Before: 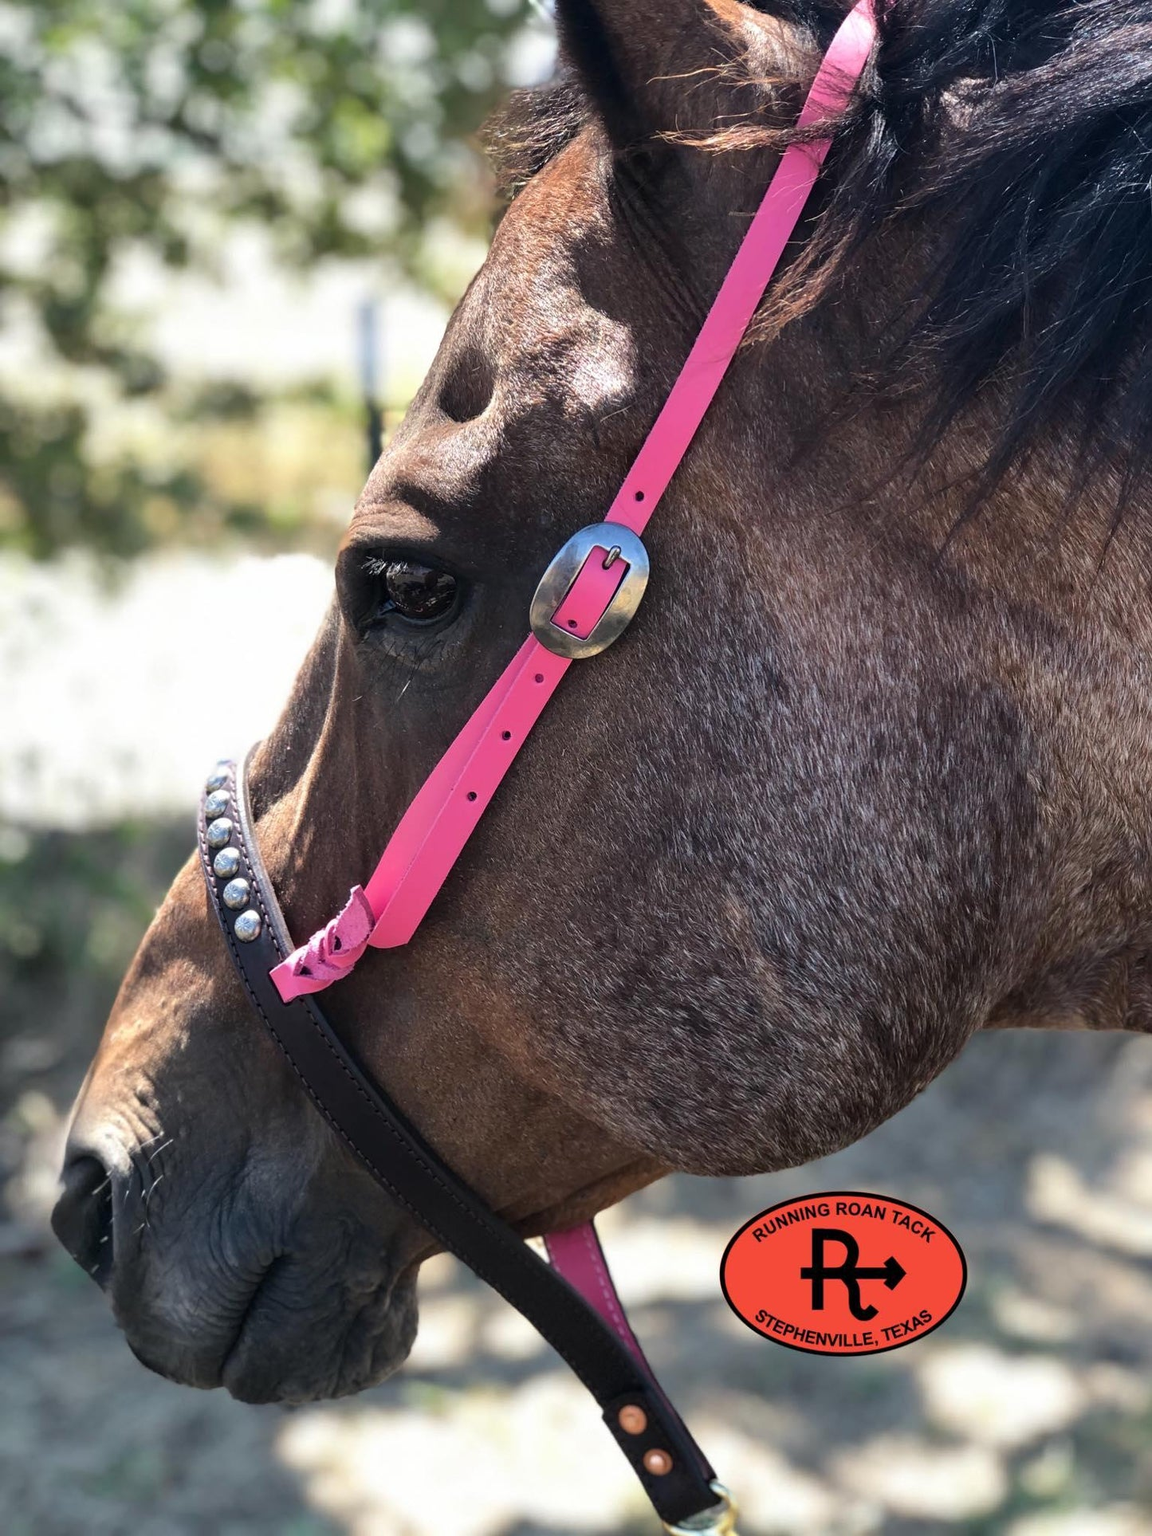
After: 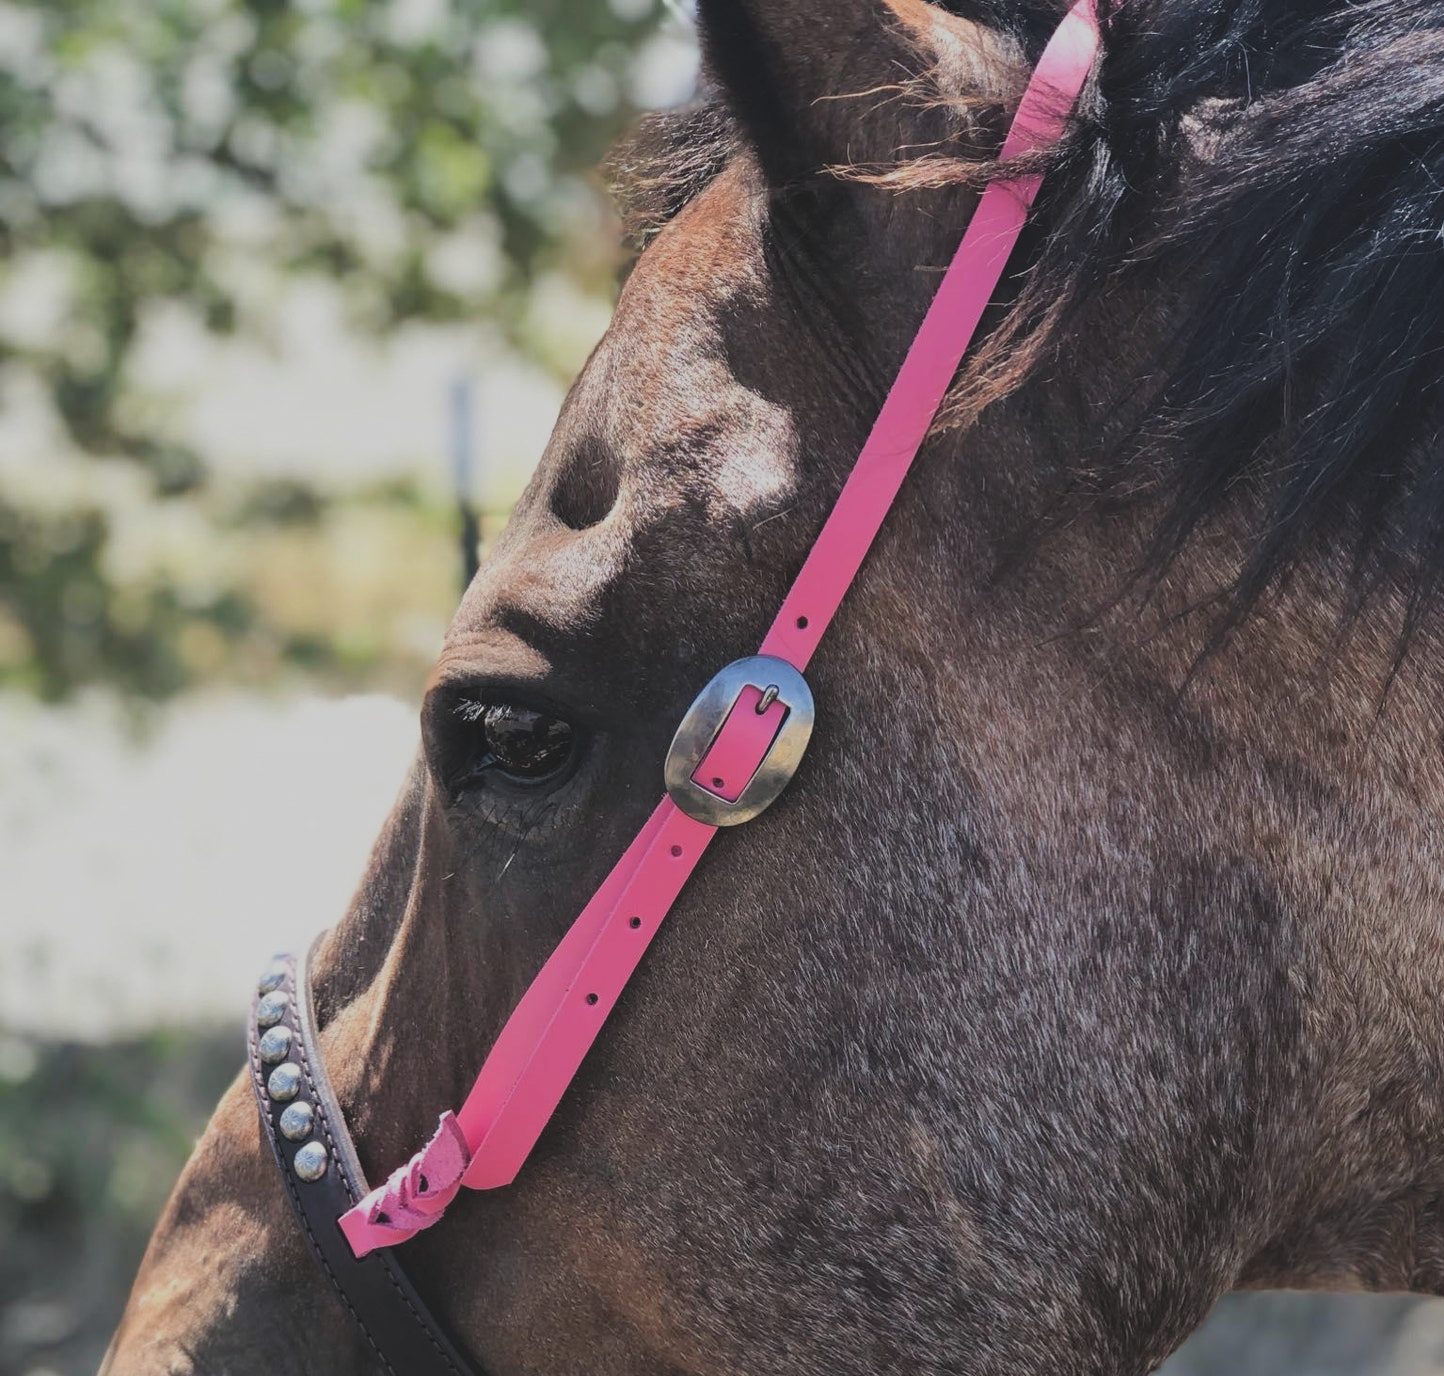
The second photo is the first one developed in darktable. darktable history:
rotate and perspective: automatic cropping original format, crop left 0, crop top 0
filmic rgb: black relative exposure -7.32 EV, white relative exposure 5.09 EV, hardness 3.2
exposure: black level correction -0.025, exposure -0.117 EV, compensate highlight preservation false
crop: bottom 28.576%
